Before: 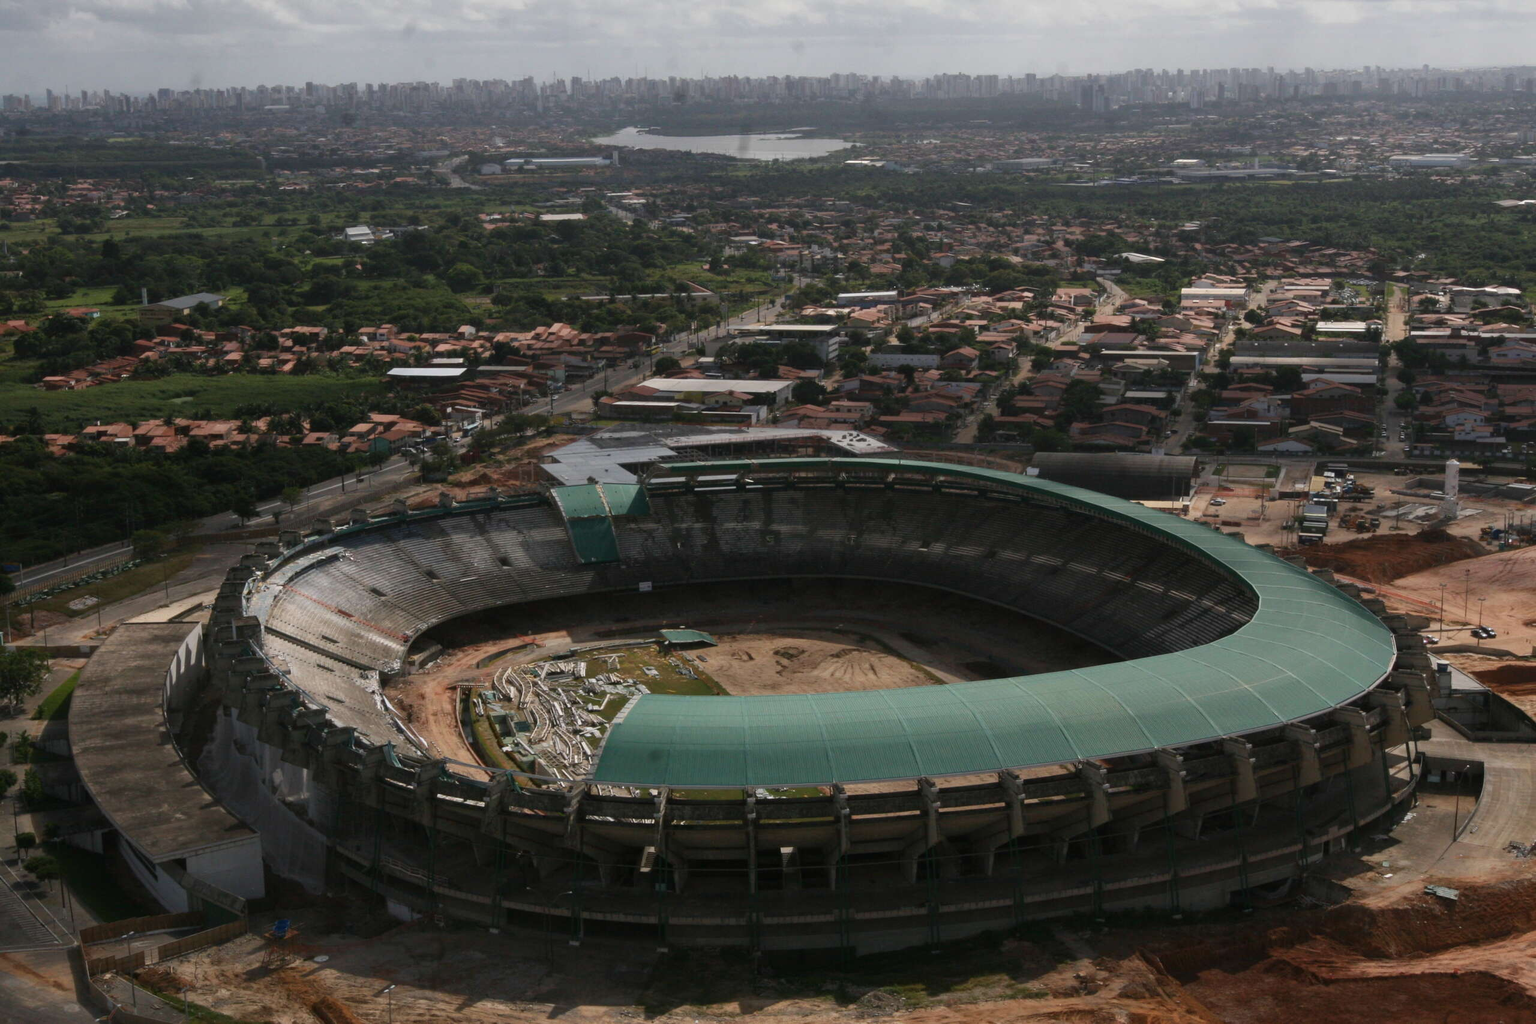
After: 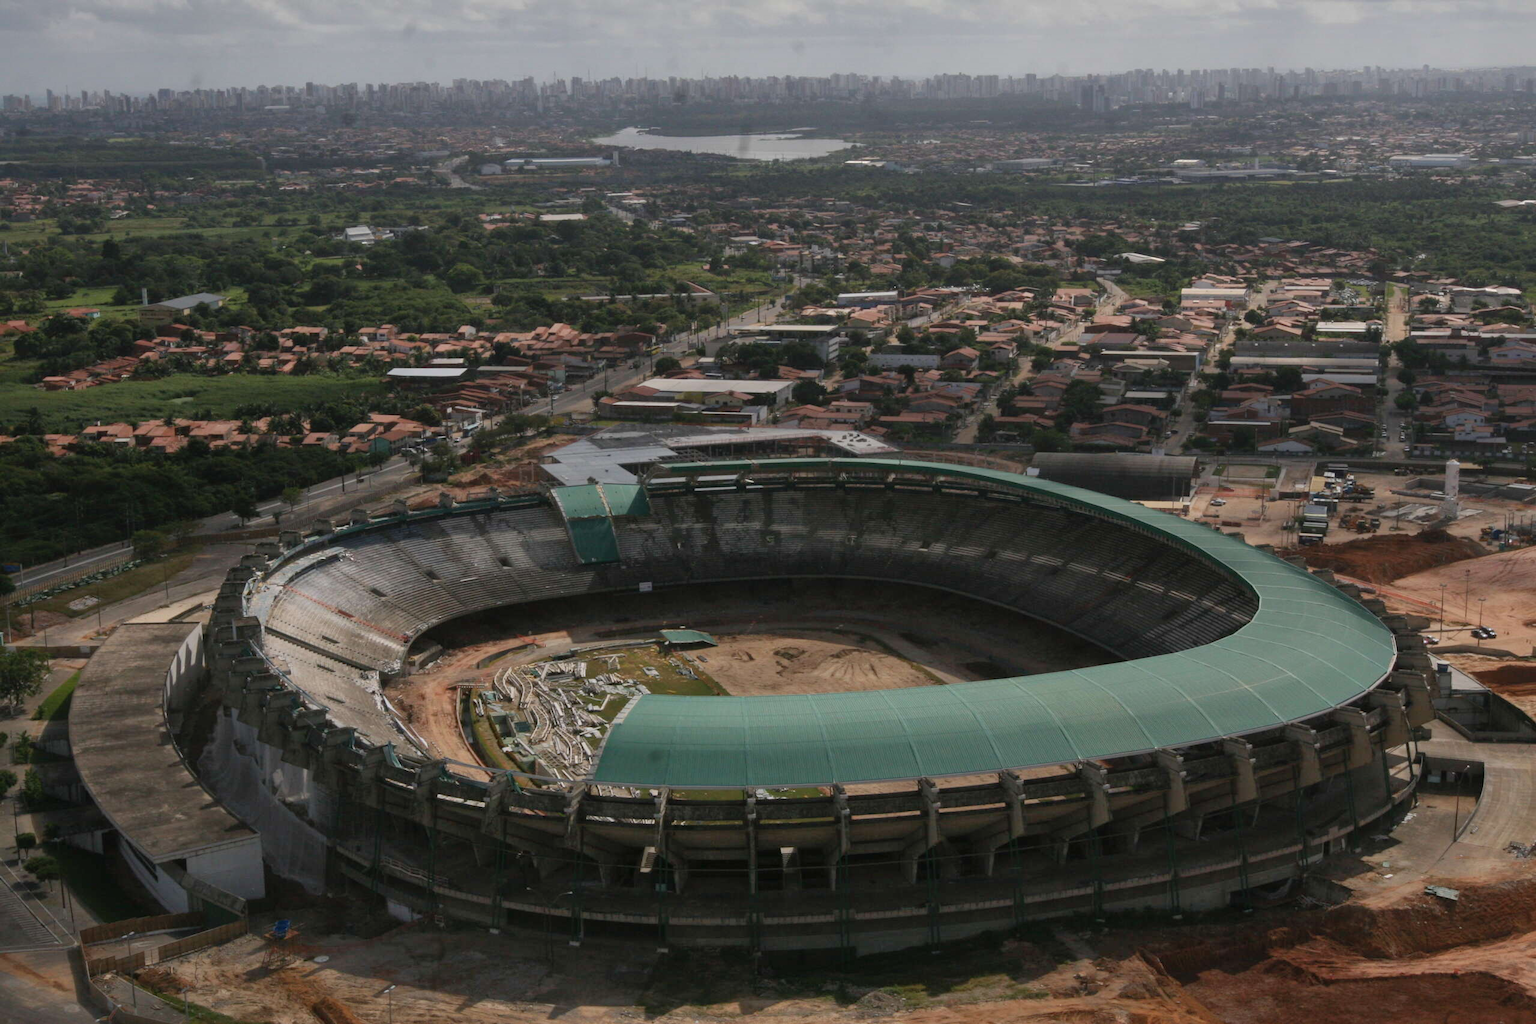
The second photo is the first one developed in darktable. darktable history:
shadows and highlights: shadows 40.02, highlights -59.81
